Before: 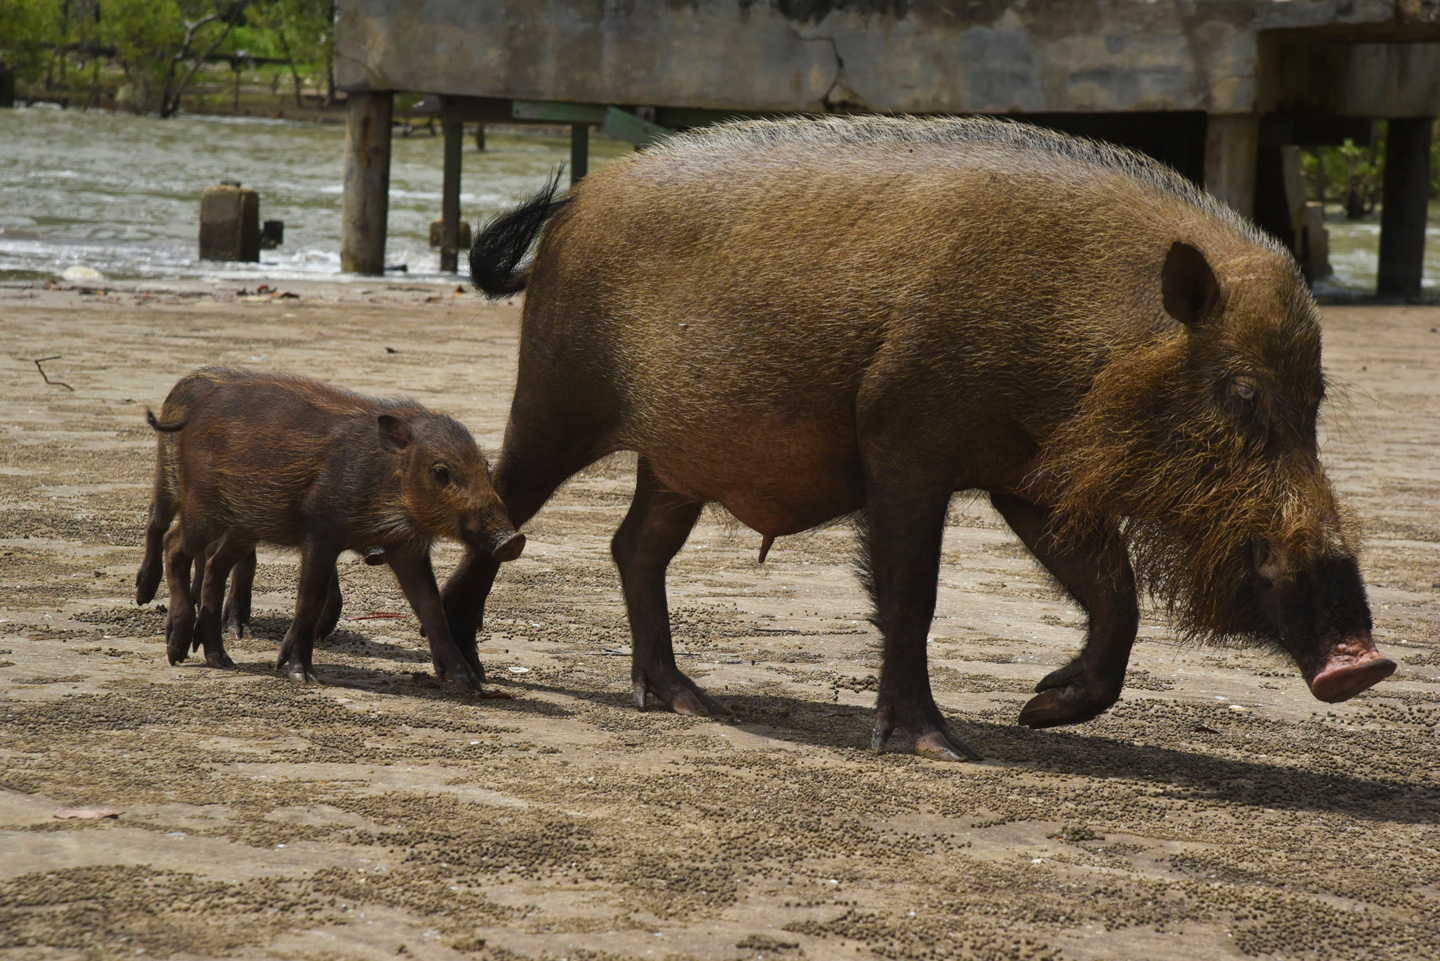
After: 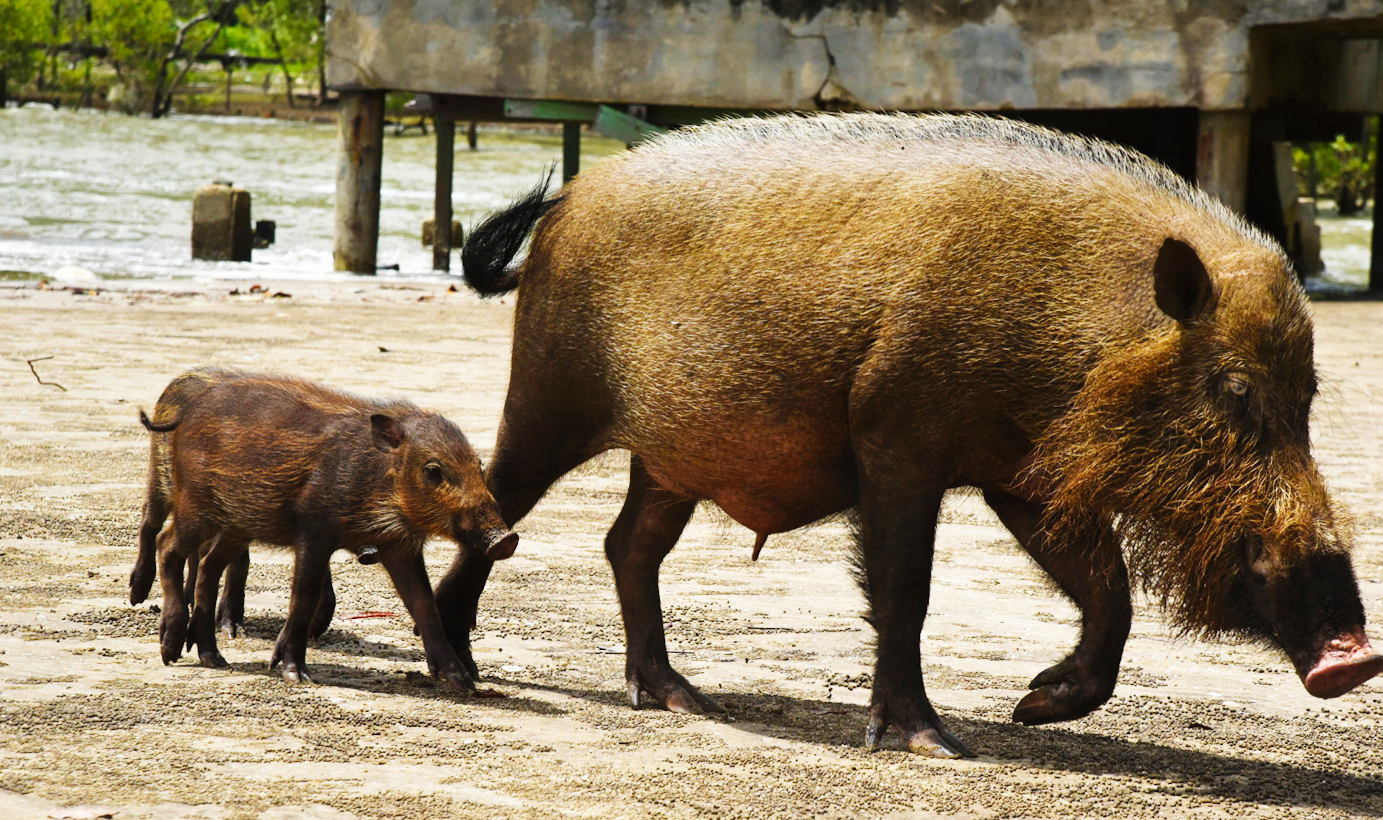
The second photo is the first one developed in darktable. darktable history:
crop and rotate: angle 0.2°, left 0.275%, right 3.127%, bottom 14.18%
base curve: curves: ch0 [(0, 0.003) (0.001, 0.002) (0.006, 0.004) (0.02, 0.022) (0.048, 0.086) (0.094, 0.234) (0.162, 0.431) (0.258, 0.629) (0.385, 0.8) (0.548, 0.918) (0.751, 0.988) (1, 1)], preserve colors none
